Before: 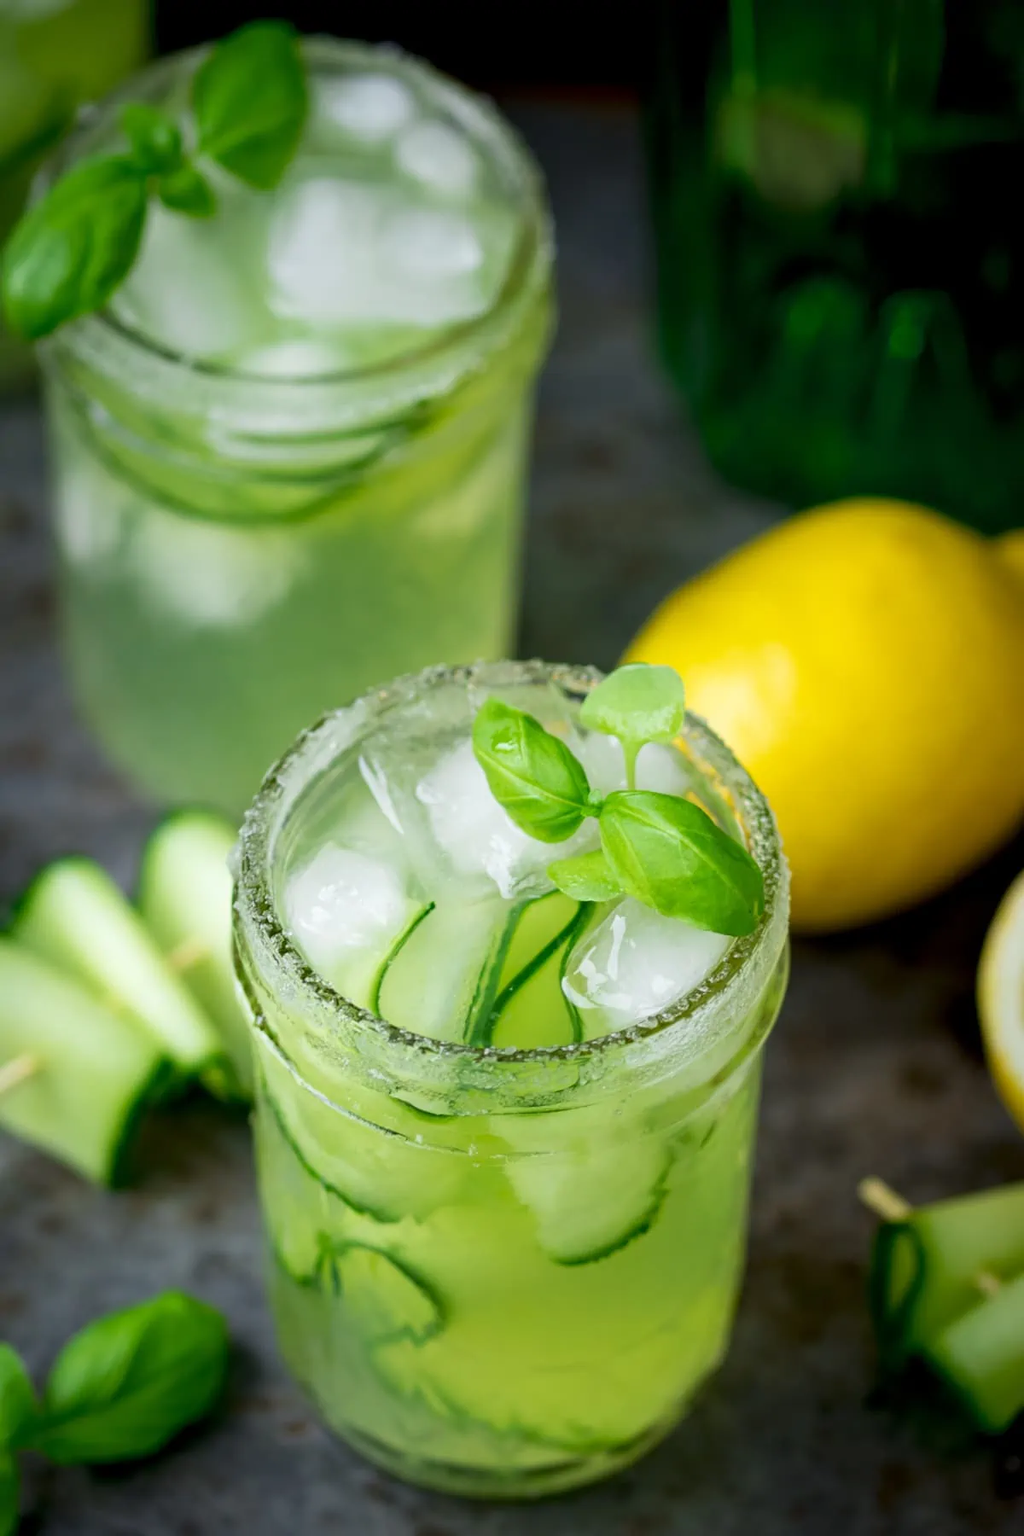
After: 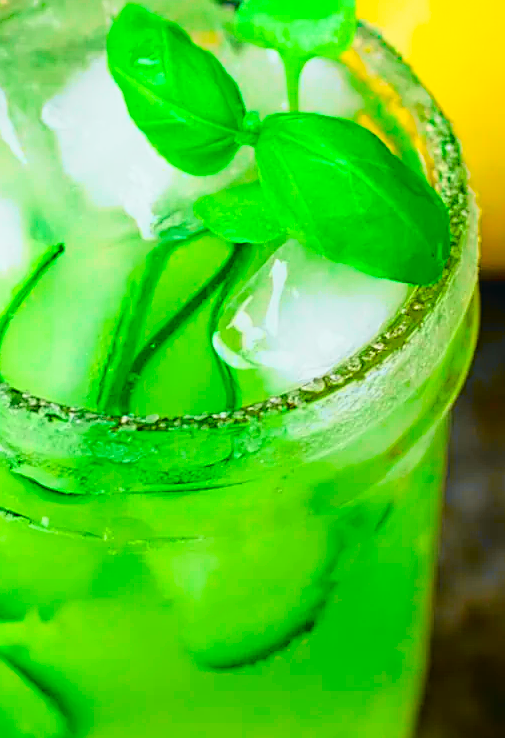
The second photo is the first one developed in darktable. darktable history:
sharpen: on, module defaults
tone curve: curves: ch0 [(0.001, 0.029) (0.084, 0.074) (0.162, 0.165) (0.304, 0.382) (0.466, 0.576) (0.654, 0.741) (0.848, 0.906) (0.984, 0.963)]; ch1 [(0, 0) (0.34, 0.235) (0.46, 0.46) (0.515, 0.502) (0.553, 0.567) (0.764, 0.815) (1, 1)]; ch2 [(0, 0) (0.44, 0.458) (0.479, 0.492) (0.524, 0.507) (0.547, 0.579) (0.673, 0.712) (1, 1)], color space Lab, independent channels, preserve colors none
color balance rgb: linear chroma grading › global chroma 15%, perceptual saturation grading › global saturation 30%
crop: left 37.221%, top 45.169%, right 20.63%, bottom 13.777%
